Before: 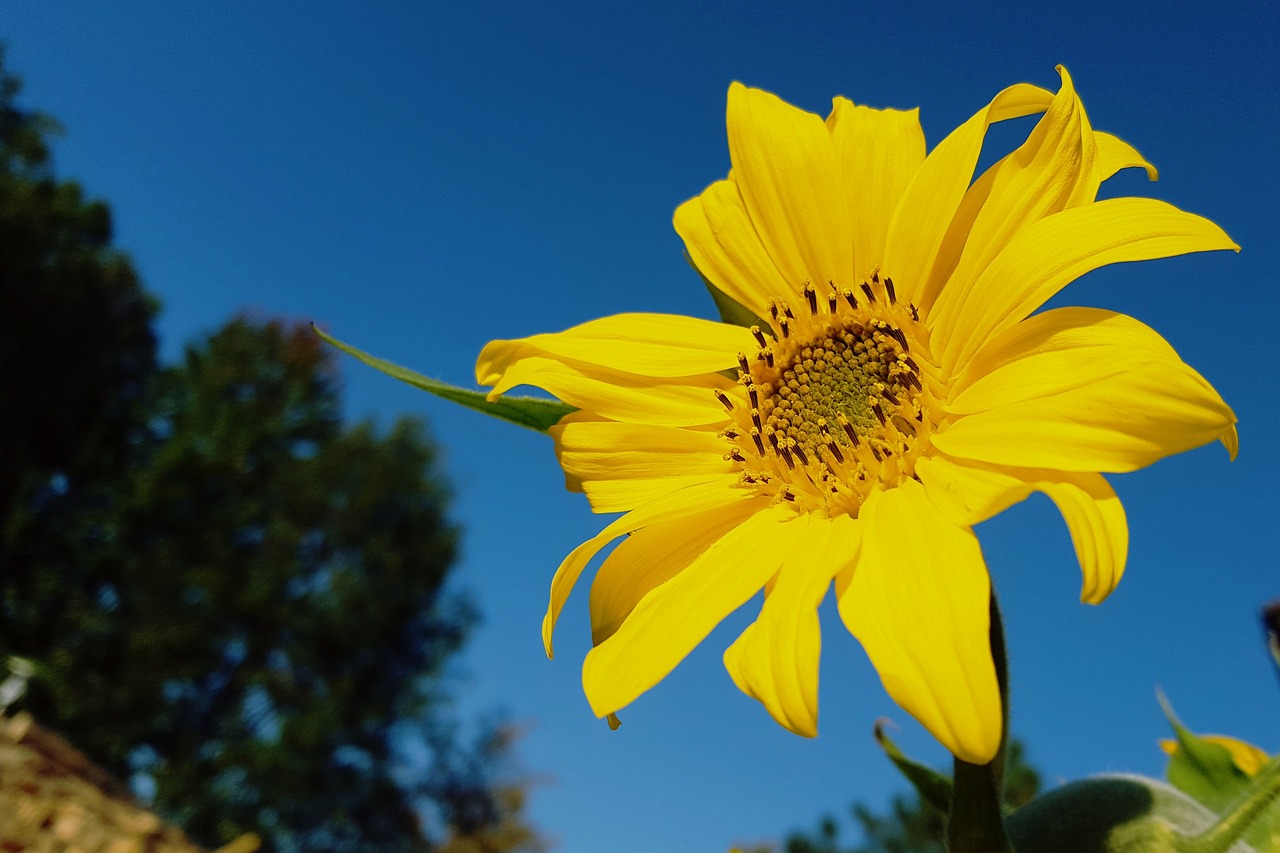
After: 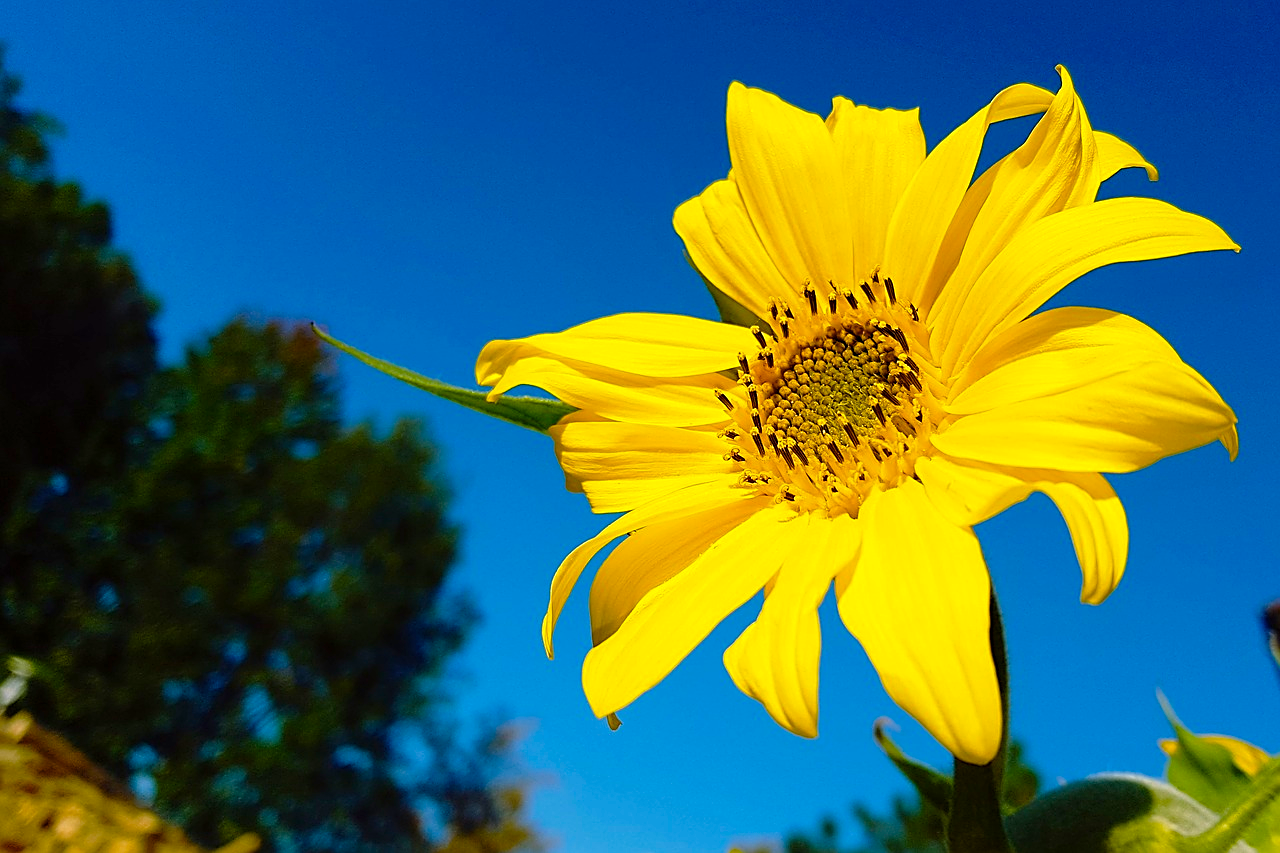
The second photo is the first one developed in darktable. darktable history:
sharpen: on, module defaults
color balance rgb: perceptual saturation grading › global saturation 20.235%, perceptual saturation grading › highlights -19.841%, perceptual saturation grading › shadows 29.935%, perceptual brilliance grading › global brilliance 12.732%, global vibrance 24.309%
